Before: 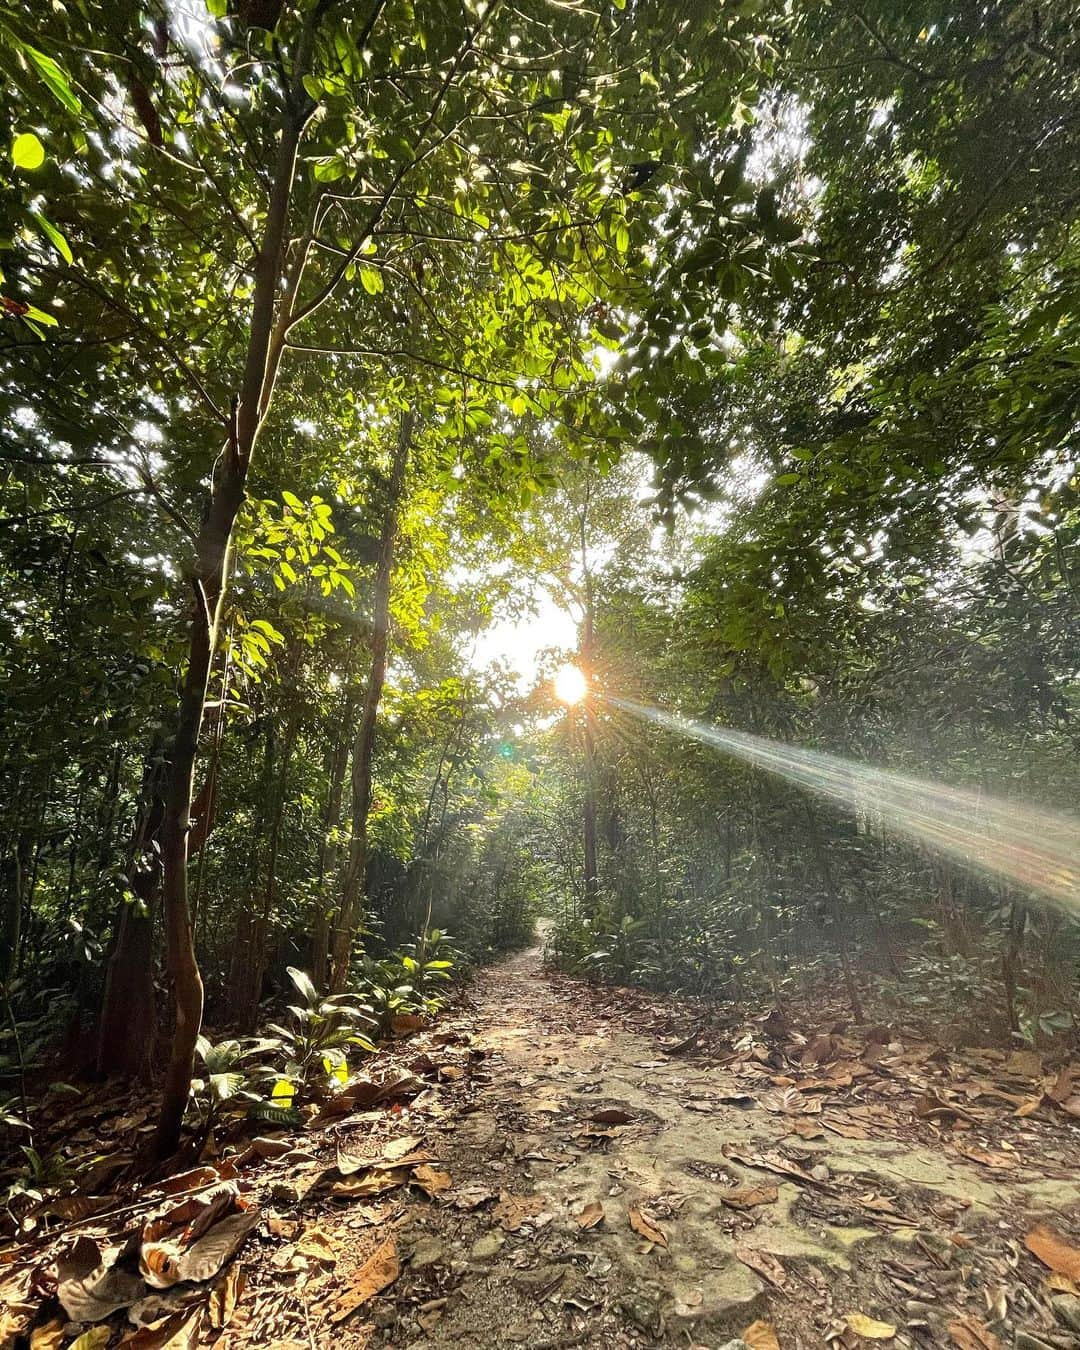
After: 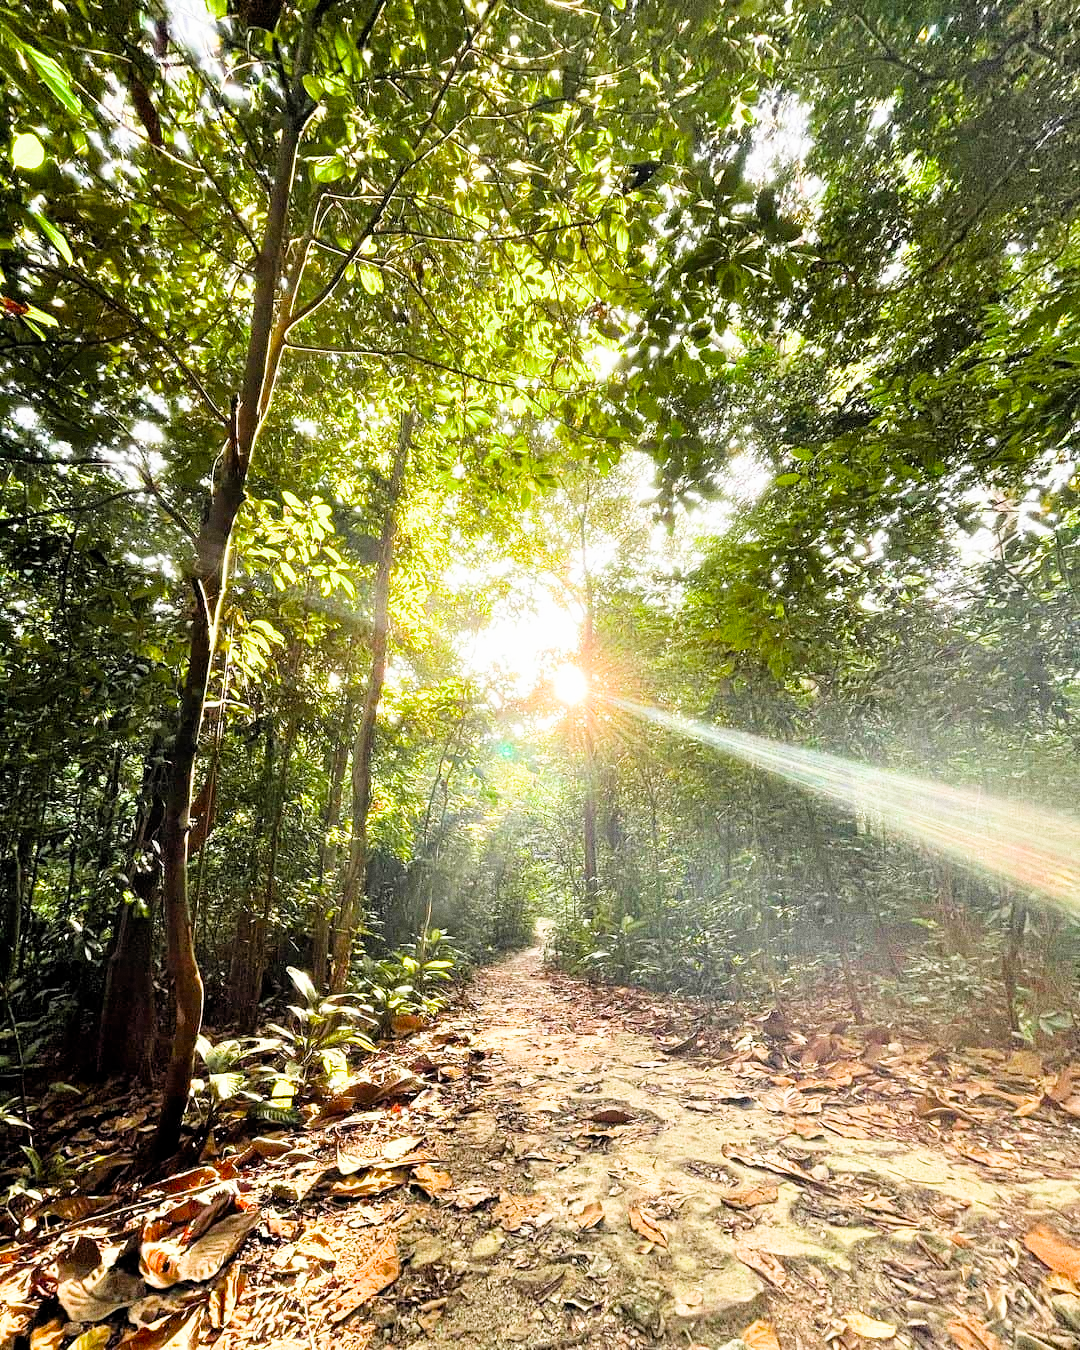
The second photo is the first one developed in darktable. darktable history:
grain: on, module defaults
filmic rgb: black relative exposure -7.75 EV, white relative exposure 4.4 EV, threshold 3 EV, target black luminance 0%, hardness 3.76, latitude 50.51%, contrast 1.074, highlights saturation mix 10%, shadows ↔ highlights balance -0.22%, color science v4 (2020), enable highlight reconstruction true
exposure: black level correction 0, exposure 1.388 EV, compensate exposure bias true, compensate highlight preservation false
